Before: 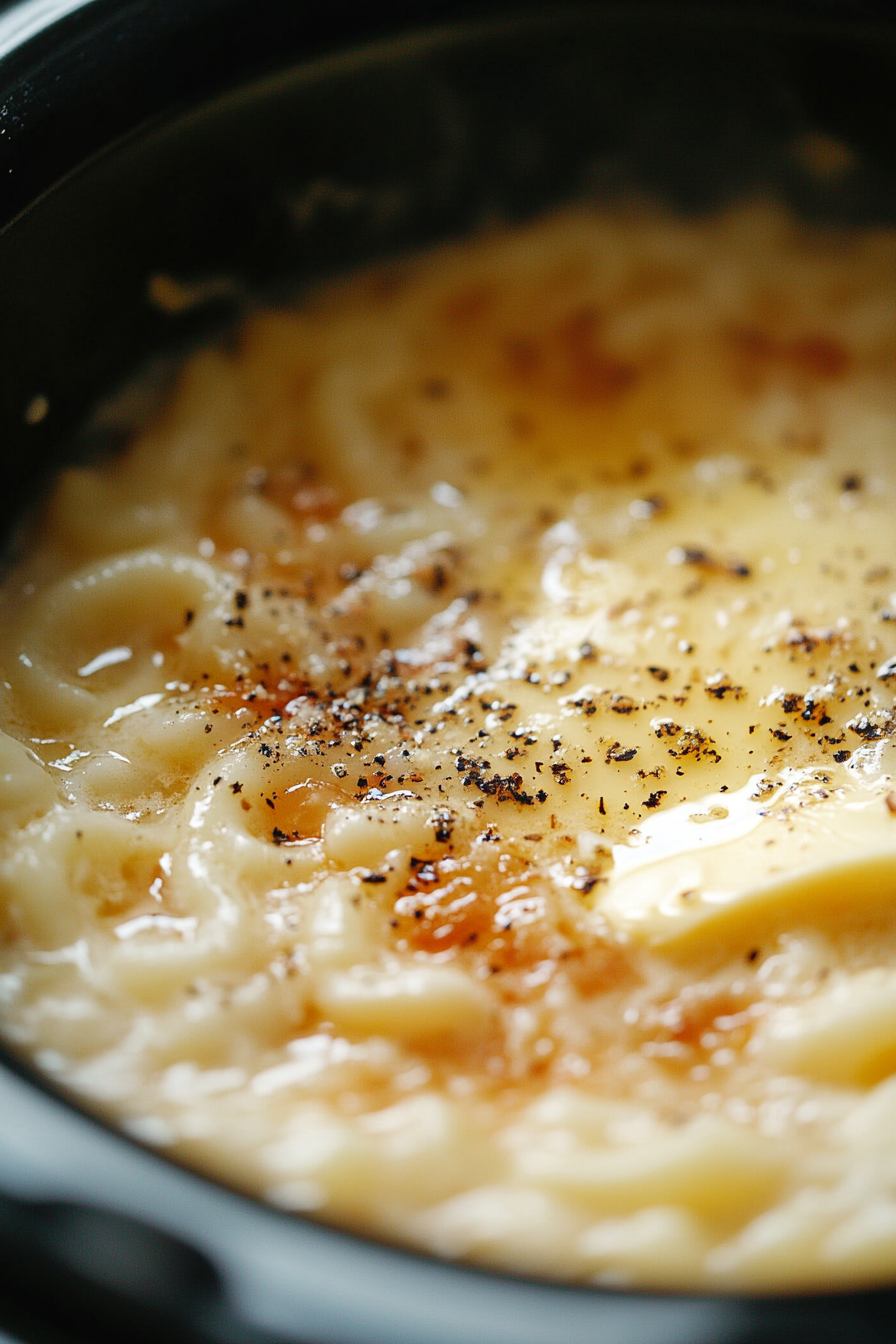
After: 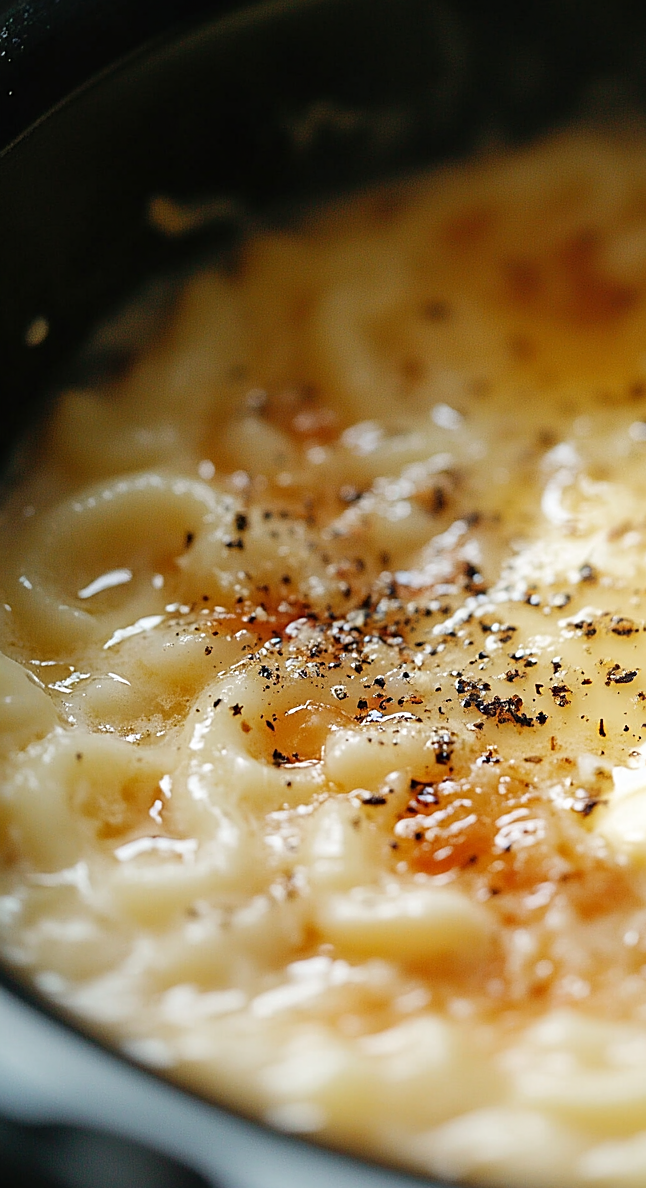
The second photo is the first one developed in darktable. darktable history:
sharpen: on, module defaults
crop: top 5.808%, right 27.895%, bottom 5.79%
